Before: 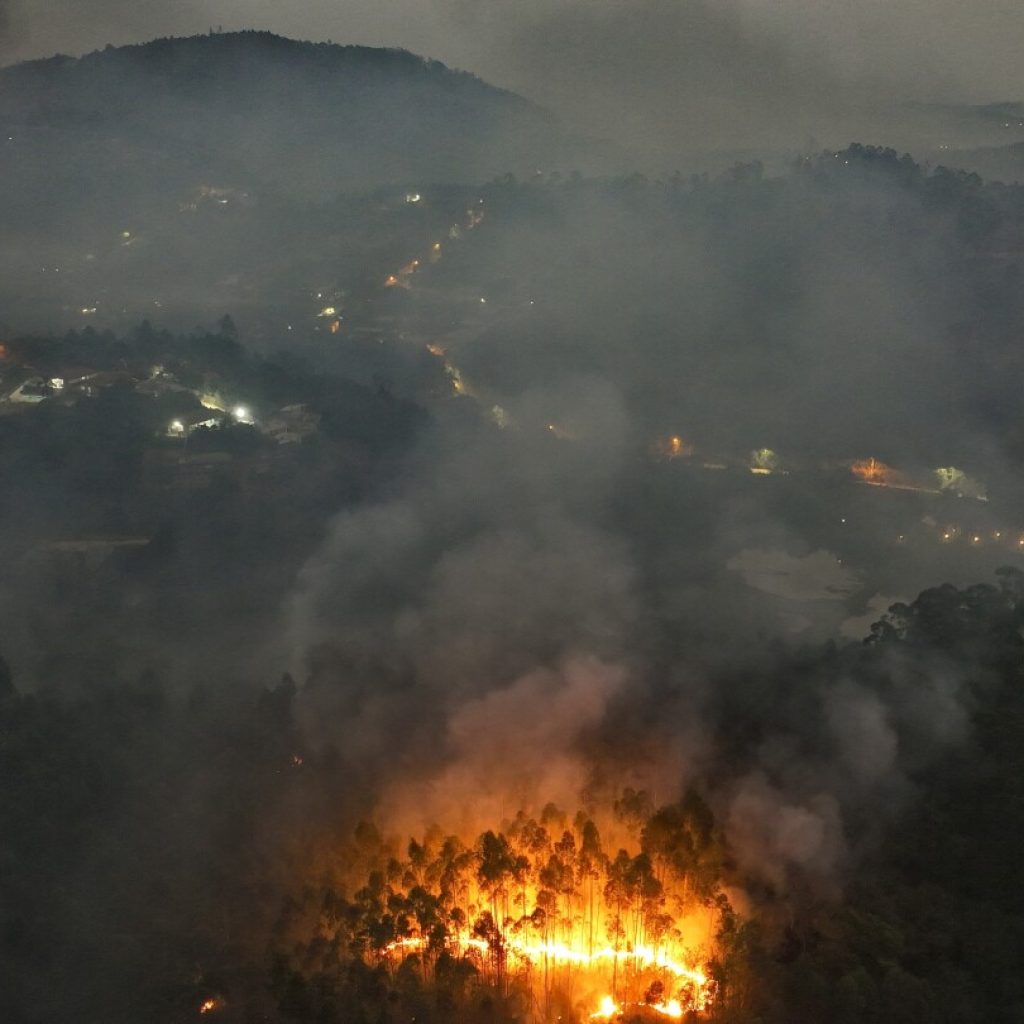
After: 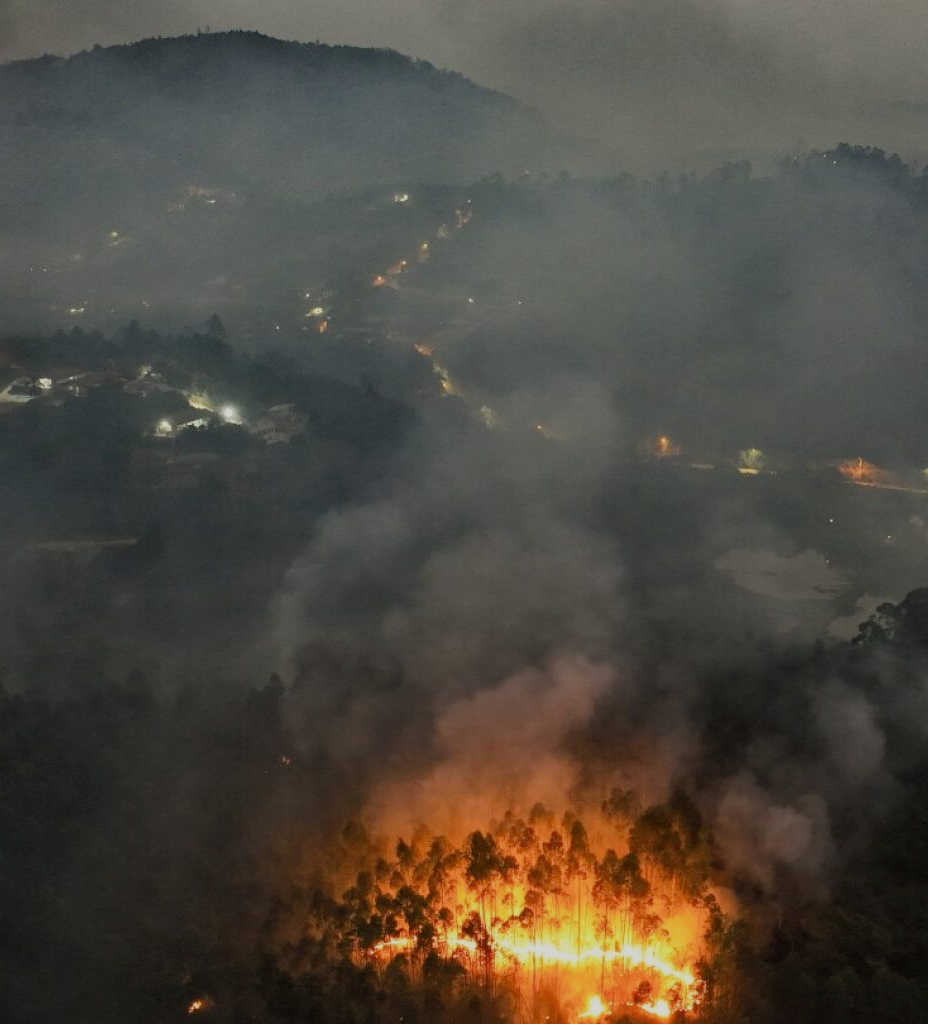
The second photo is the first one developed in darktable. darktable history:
filmic rgb: black relative exposure -7.65 EV, white relative exposure 4.56 EV, hardness 3.61, contrast in shadows safe
crop and rotate: left 1.212%, right 8.102%
